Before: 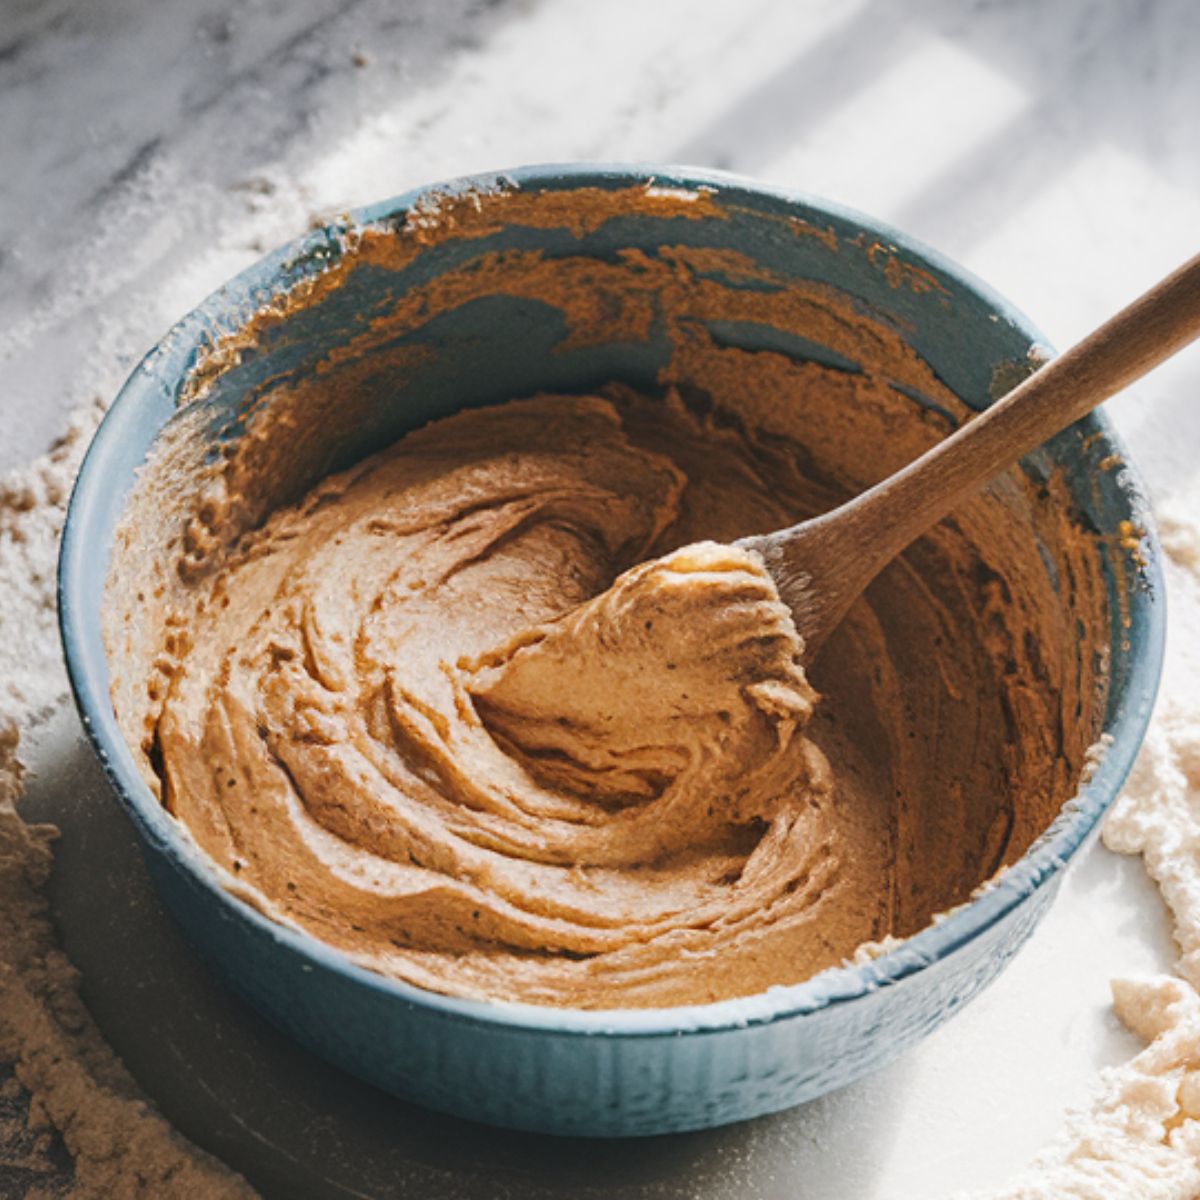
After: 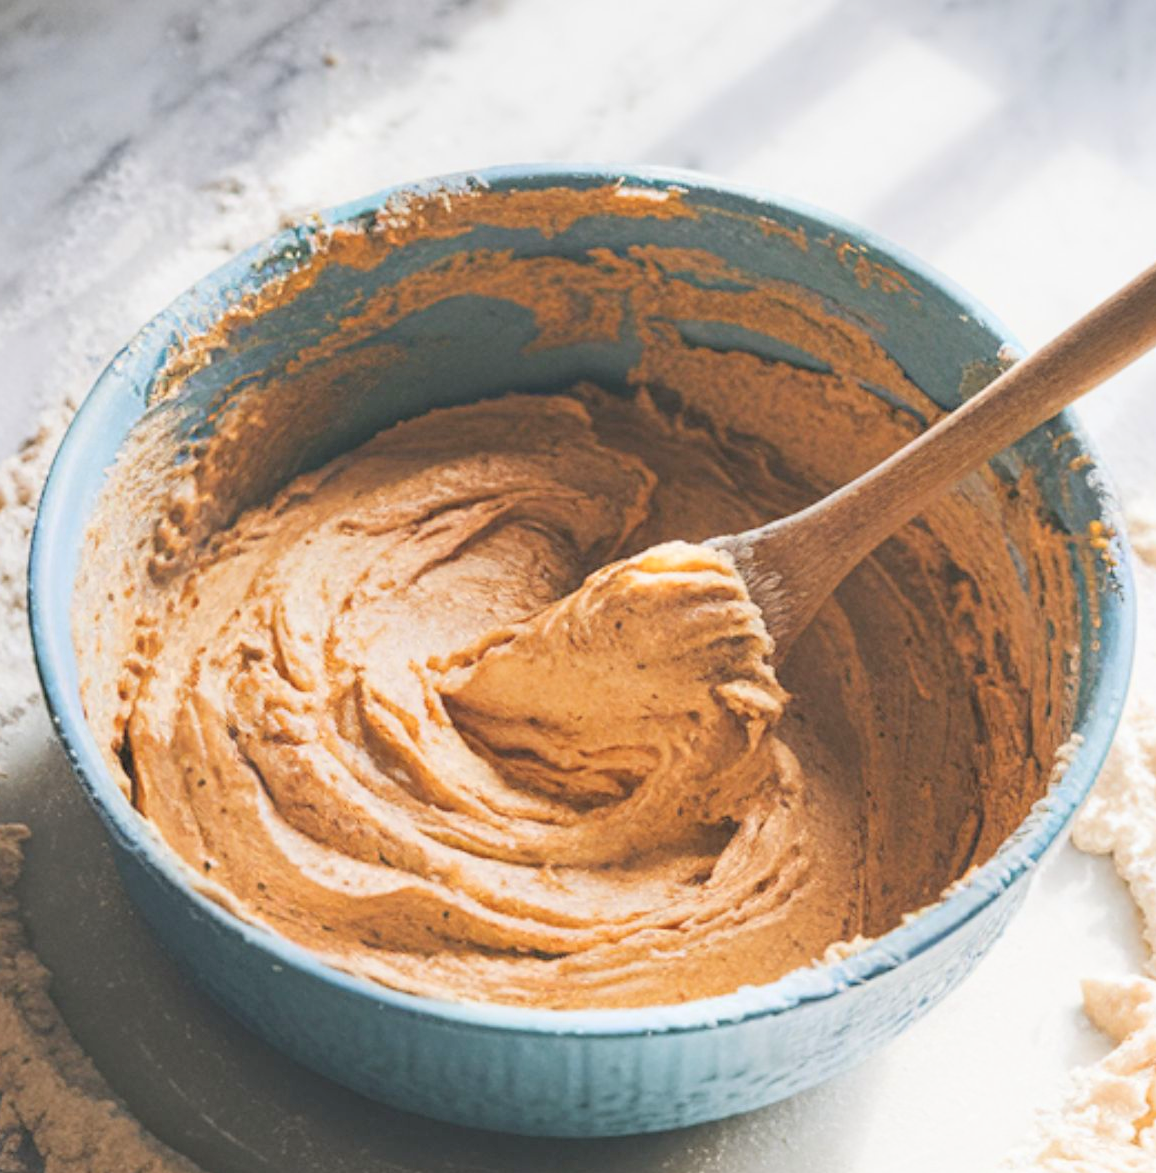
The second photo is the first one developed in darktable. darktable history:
color zones: curves: ch0 [(0.068, 0.464) (0.25, 0.5) (0.48, 0.508) (0.75, 0.536) (0.886, 0.476) (0.967, 0.456)]; ch1 [(0.066, 0.456) (0.25, 0.5) (0.616, 0.508) (0.746, 0.56) (0.934, 0.444)]
contrast brightness saturation: contrast 0.1, brightness 0.3, saturation 0.14
crop and rotate: left 2.536%, right 1.107%, bottom 2.246%
